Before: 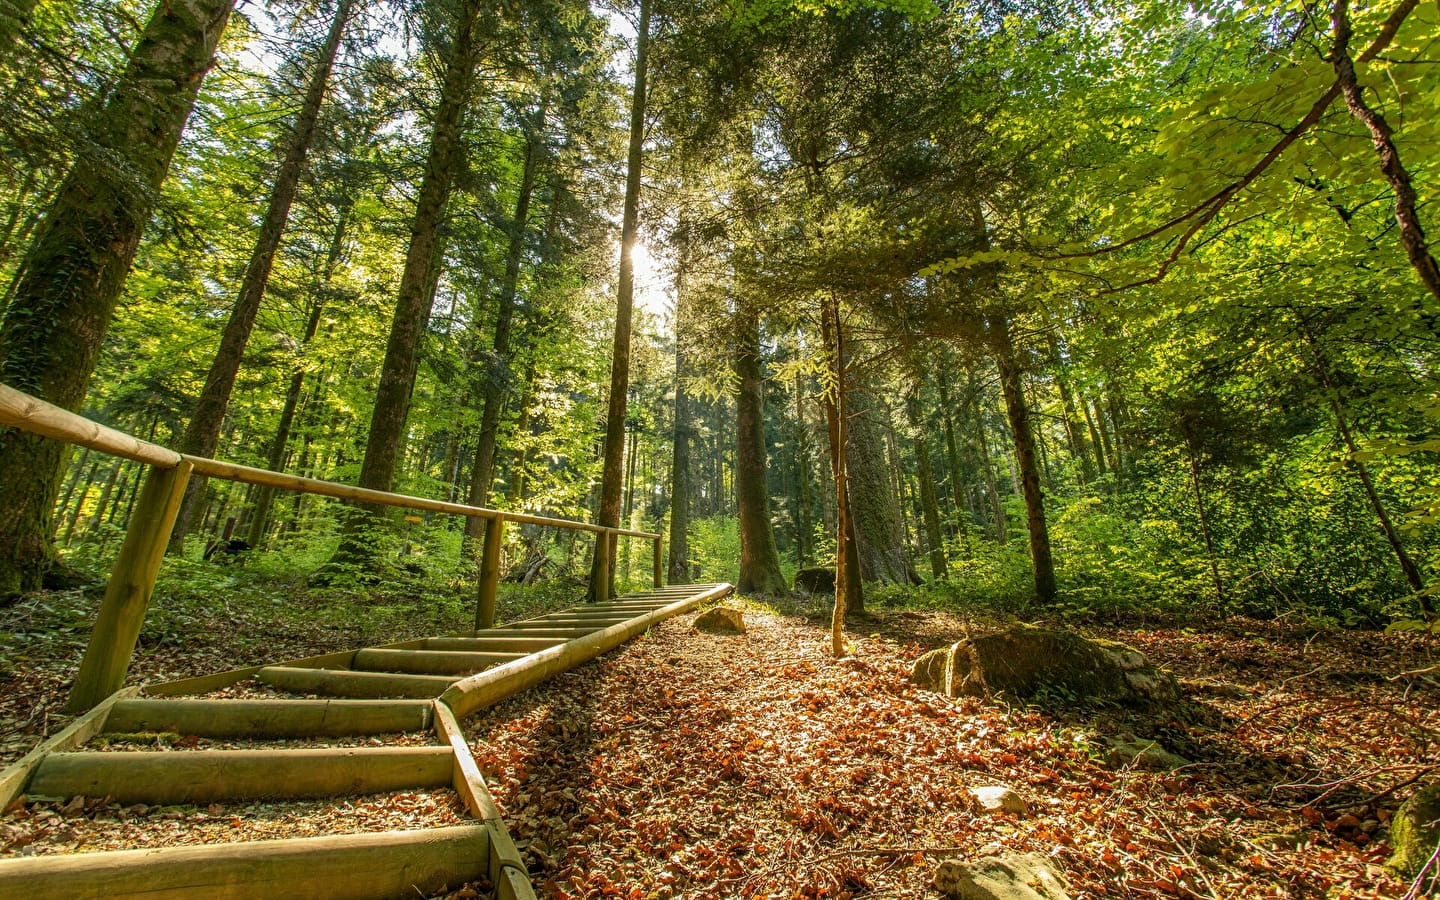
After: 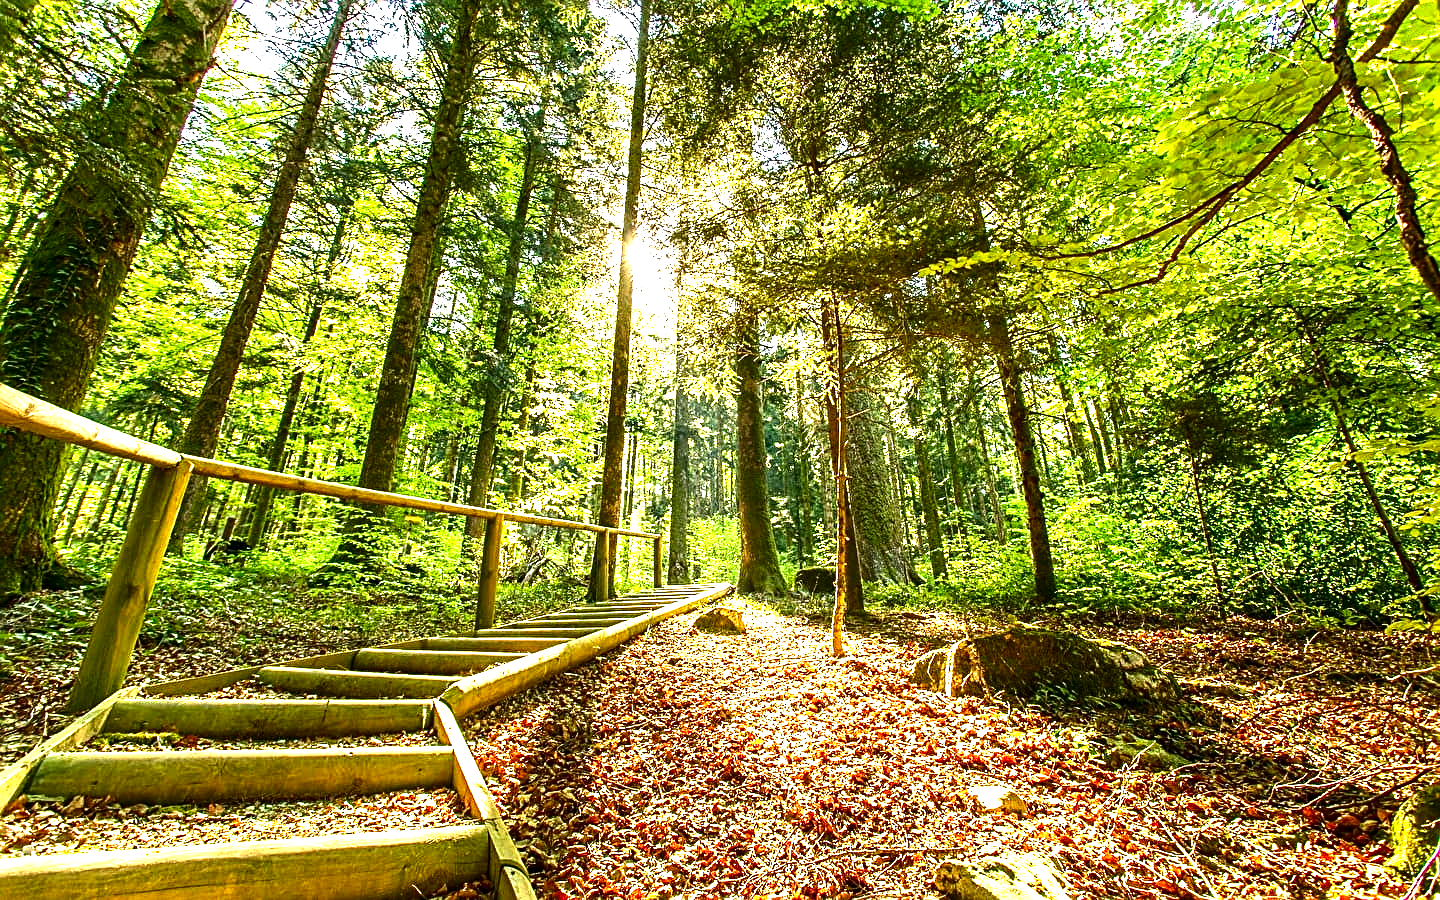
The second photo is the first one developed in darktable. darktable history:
exposure: exposure 1.998 EV, compensate highlight preservation false
sharpen: amount 0.495
contrast brightness saturation: contrast 0.104, brightness -0.271, saturation 0.141
